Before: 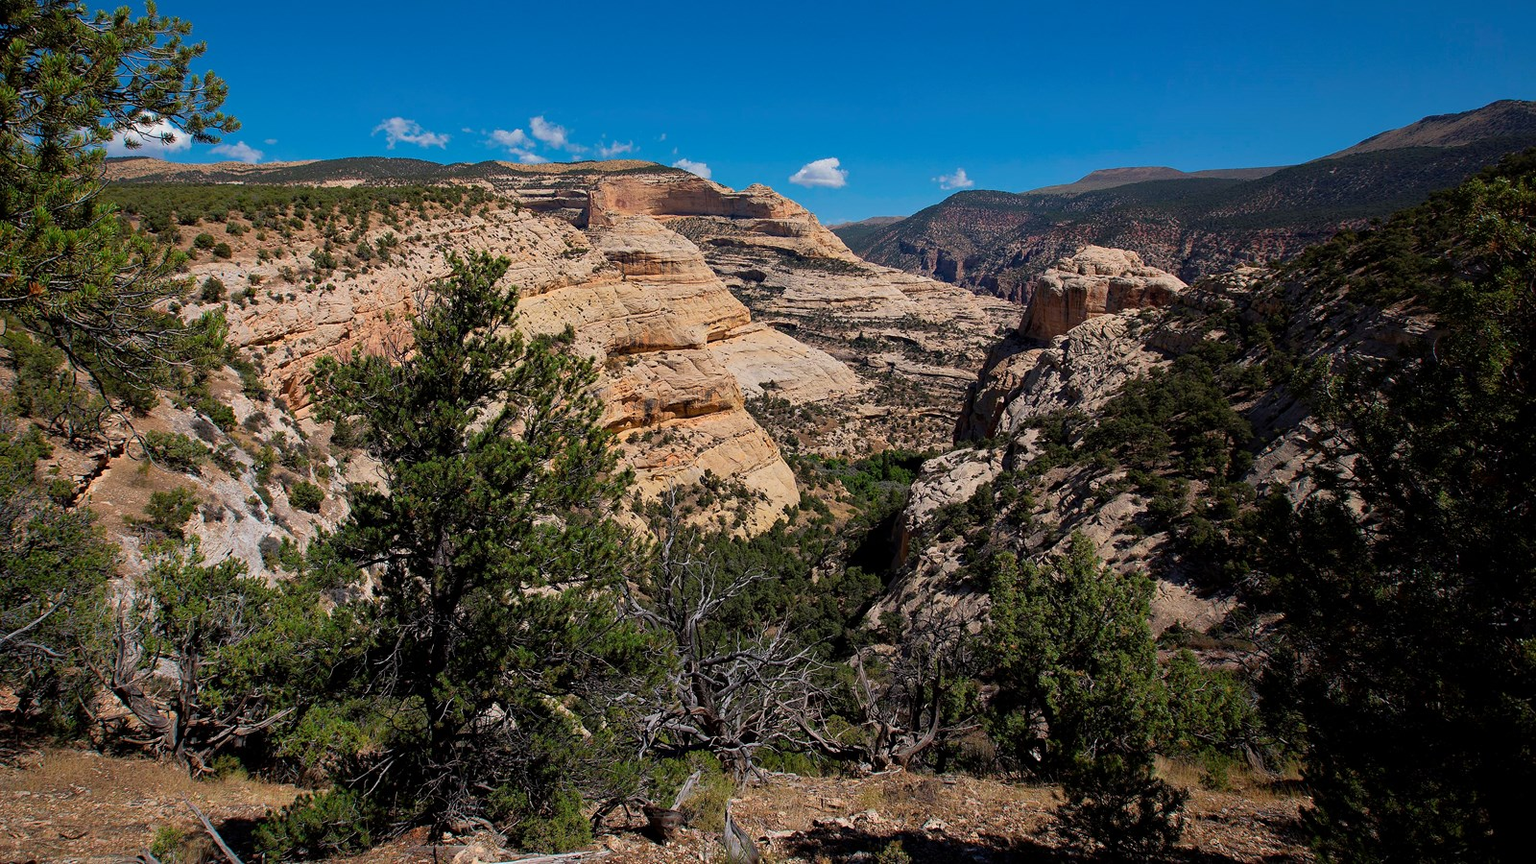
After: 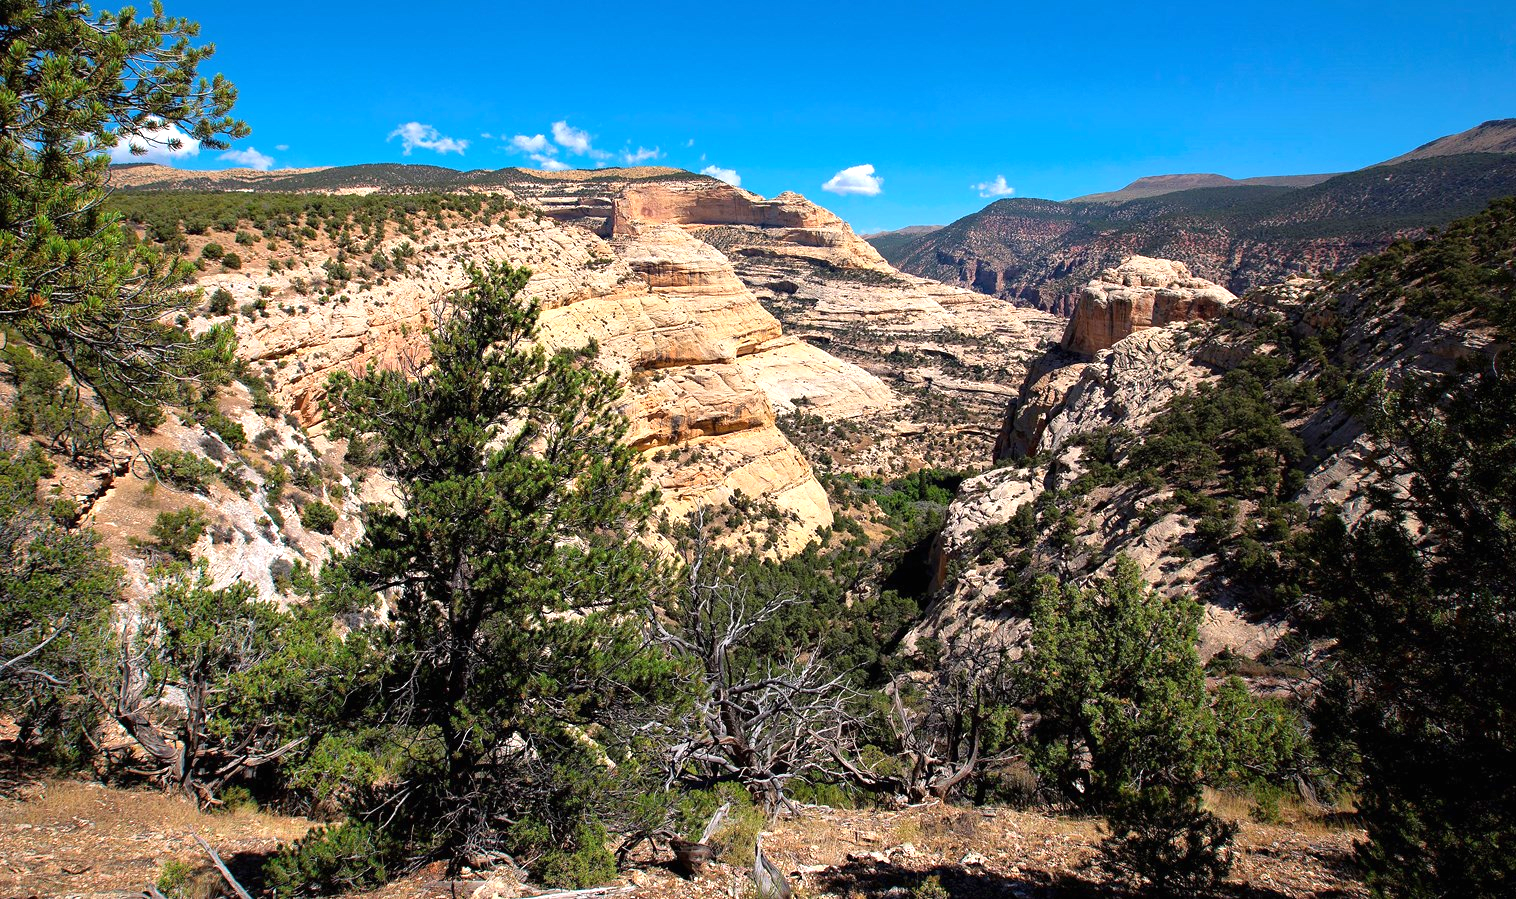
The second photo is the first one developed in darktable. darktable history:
color correction: highlights a* -0.109, highlights b* 0.106
crop and rotate: right 5.23%
exposure: black level correction 0, exposure 1 EV, compensate highlight preservation false
